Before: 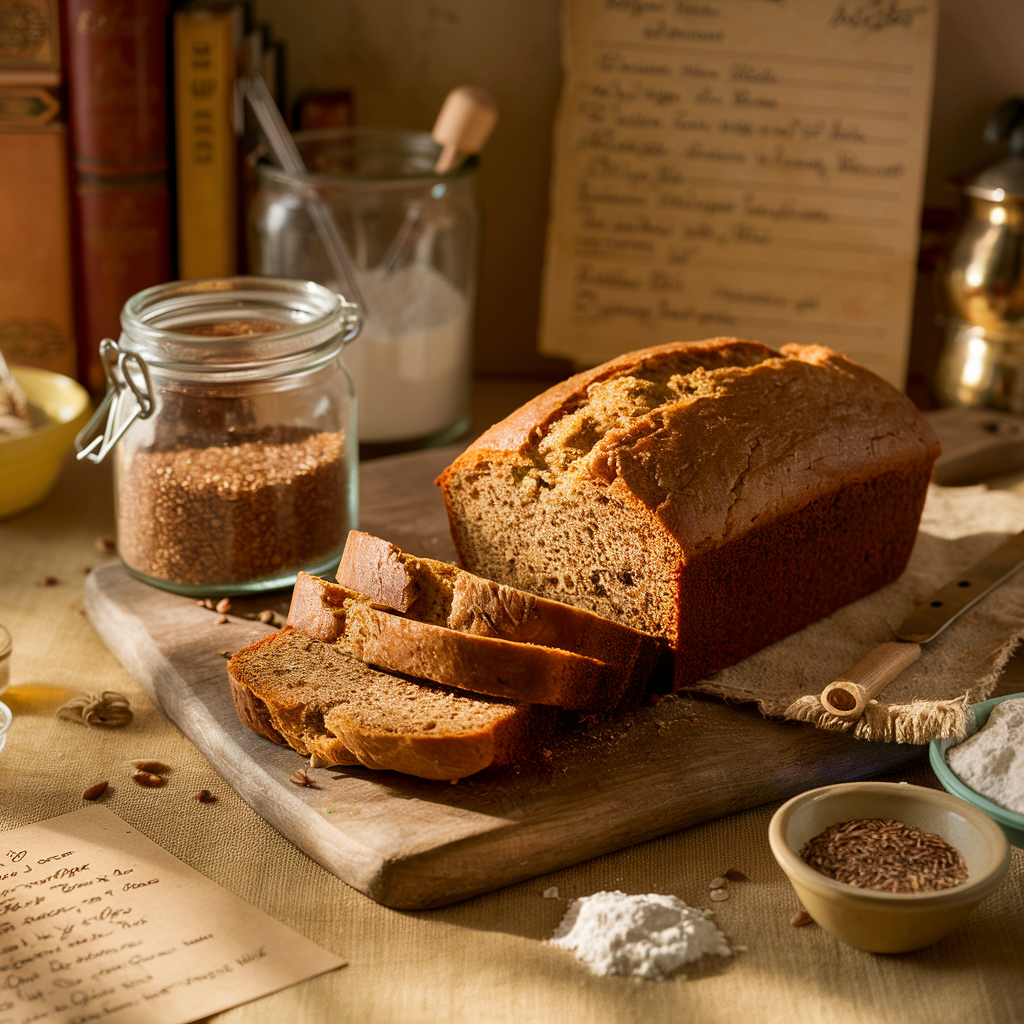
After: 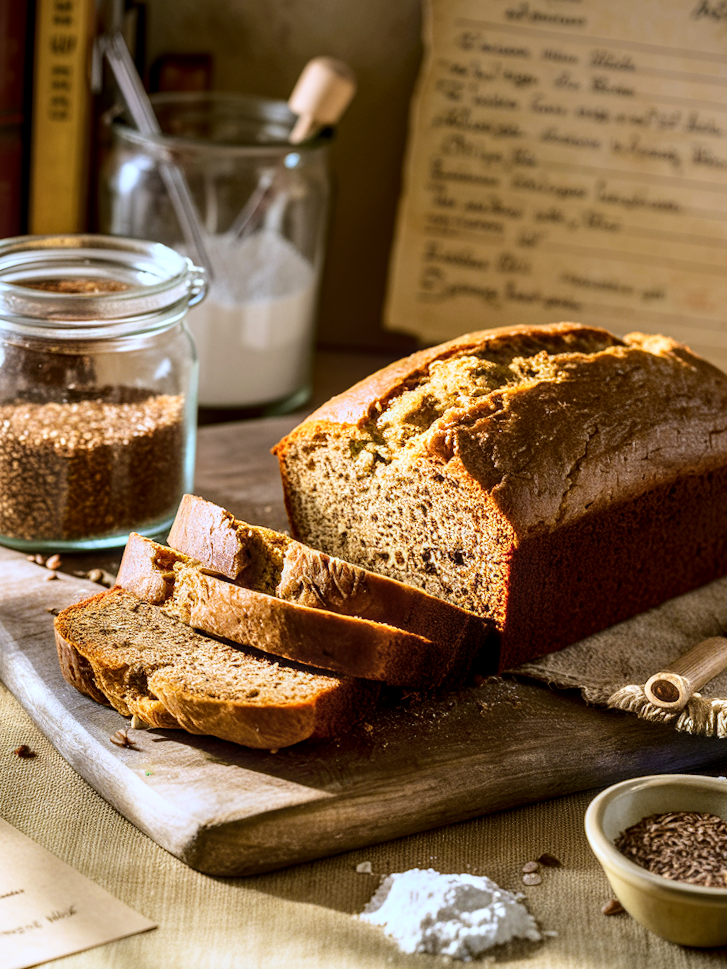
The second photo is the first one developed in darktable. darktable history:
tone equalizer: on, module defaults
crop and rotate: angle -3.27°, left 14.277%, top 0.028%, right 10.766%, bottom 0.028%
base curve: curves: ch0 [(0, 0) (0.028, 0.03) (0.121, 0.232) (0.46, 0.748) (0.859, 0.968) (1, 1)]
local contrast: detail 130%
white balance: red 0.871, blue 1.249
